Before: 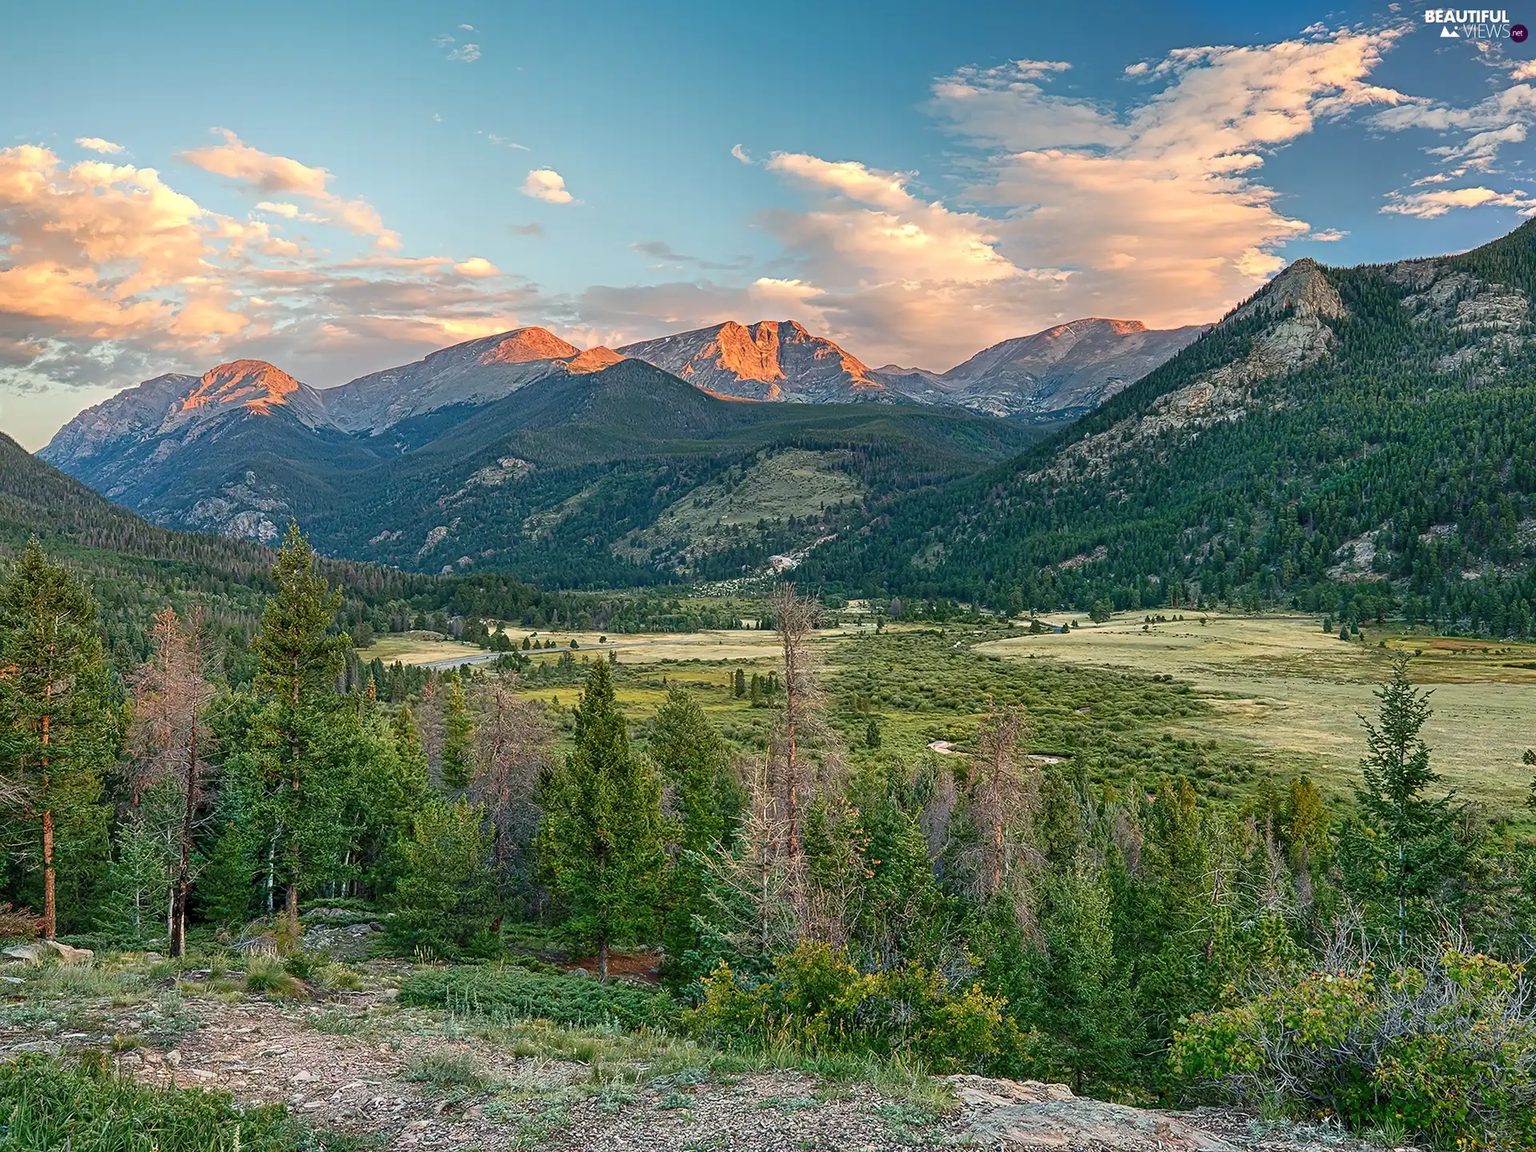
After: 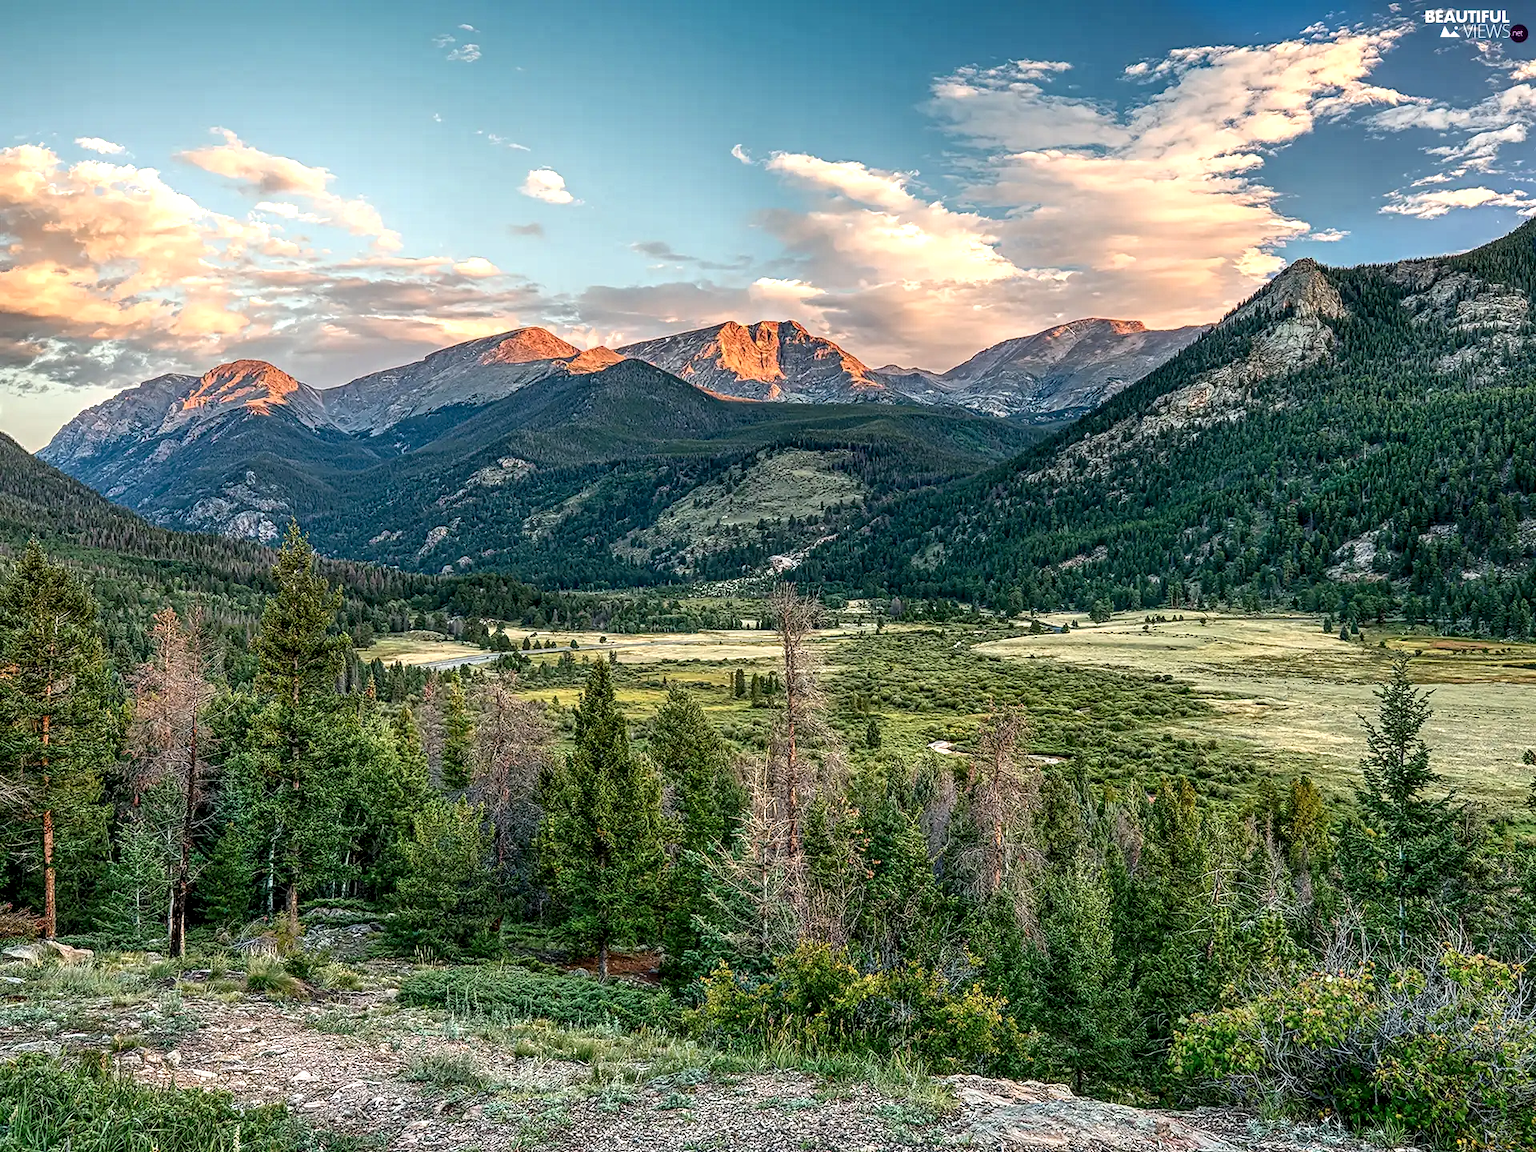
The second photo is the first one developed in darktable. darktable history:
local contrast: highlights 79%, shadows 56%, detail 175%, midtone range 0.435
